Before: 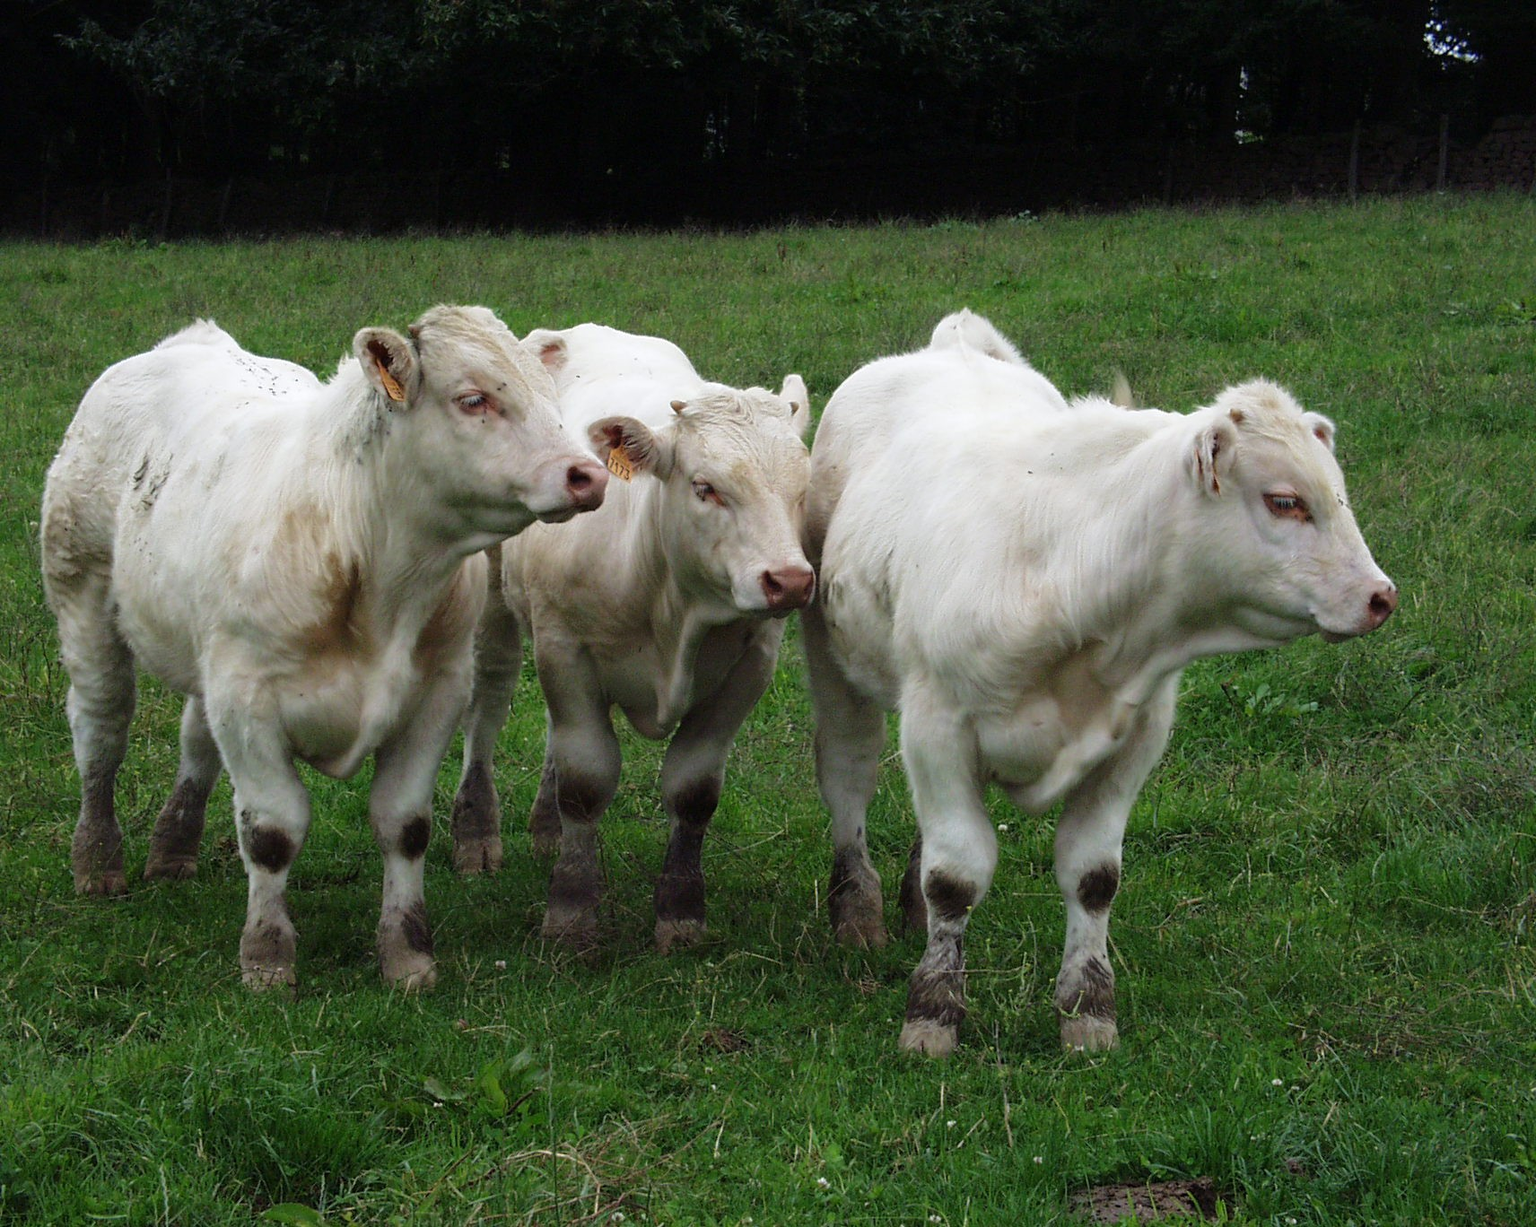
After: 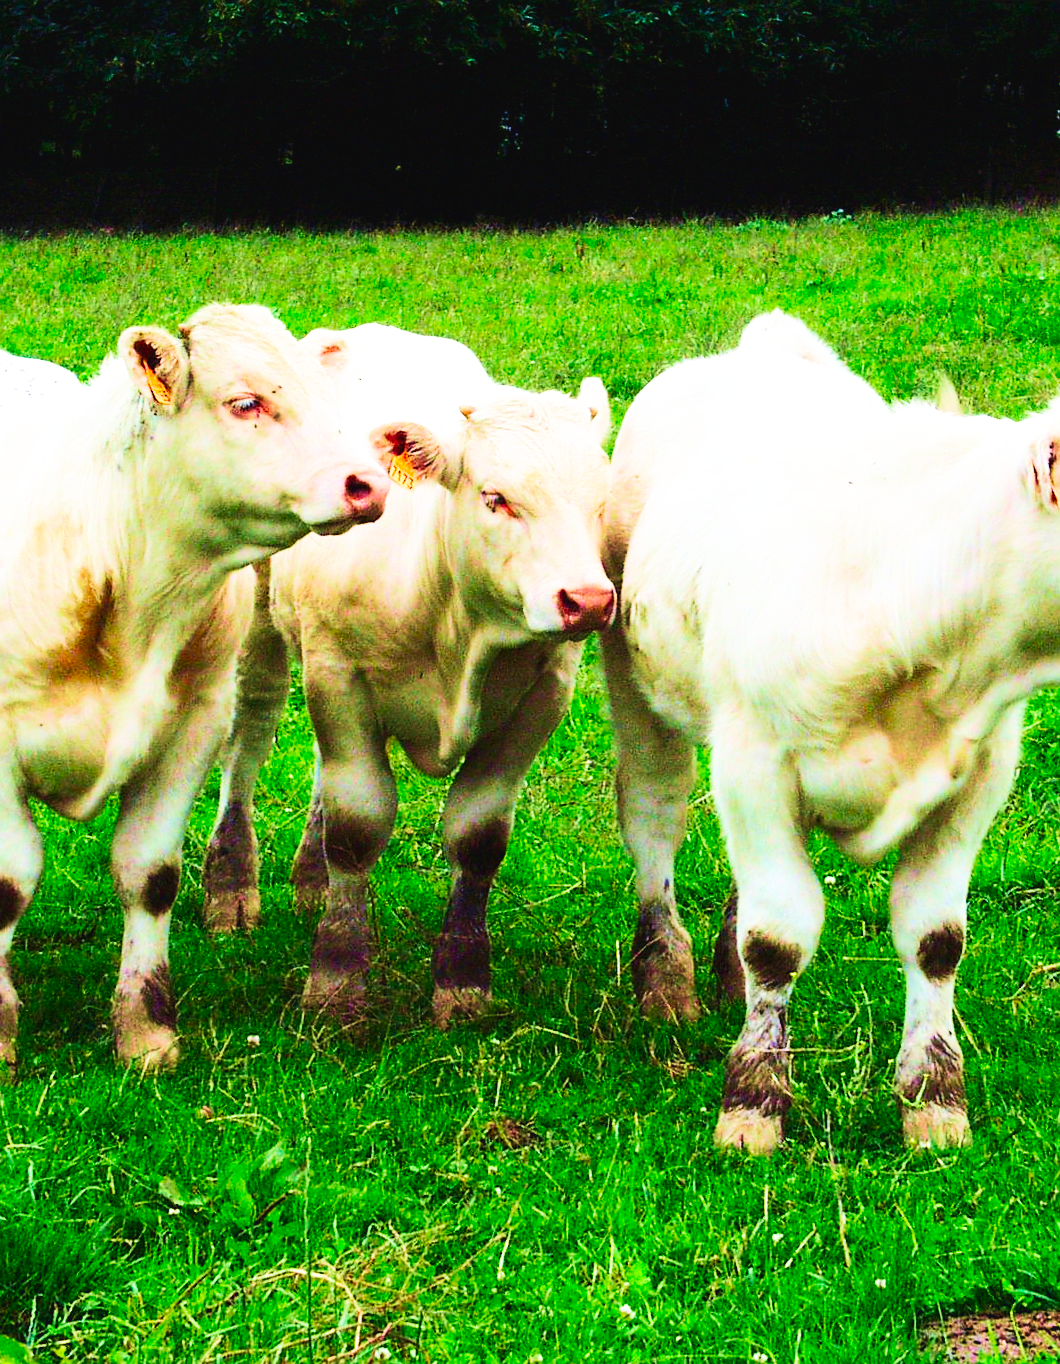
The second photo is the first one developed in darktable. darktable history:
rotate and perspective: rotation 0.215°, lens shift (vertical) -0.139, crop left 0.069, crop right 0.939, crop top 0.002, crop bottom 0.996
base curve: curves: ch0 [(0, 0.003) (0.001, 0.002) (0.006, 0.004) (0.02, 0.022) (0.048, 0.086) (0.094, 0.234) (0.162, 0.431) (0.258, 0.629) (0.385, 0.8) (0.548, 0.918) (0.751, 0.988) (1, 1)], preserve colors none
crop and rotate: left 14.385%, right 18.948%
velvia: strength 74%
contrast brightness saturation: contrast 0.2, brightness 0.2, saturation 0.8
sharpen: radius 1.272, amount 0.305, threshold 0
